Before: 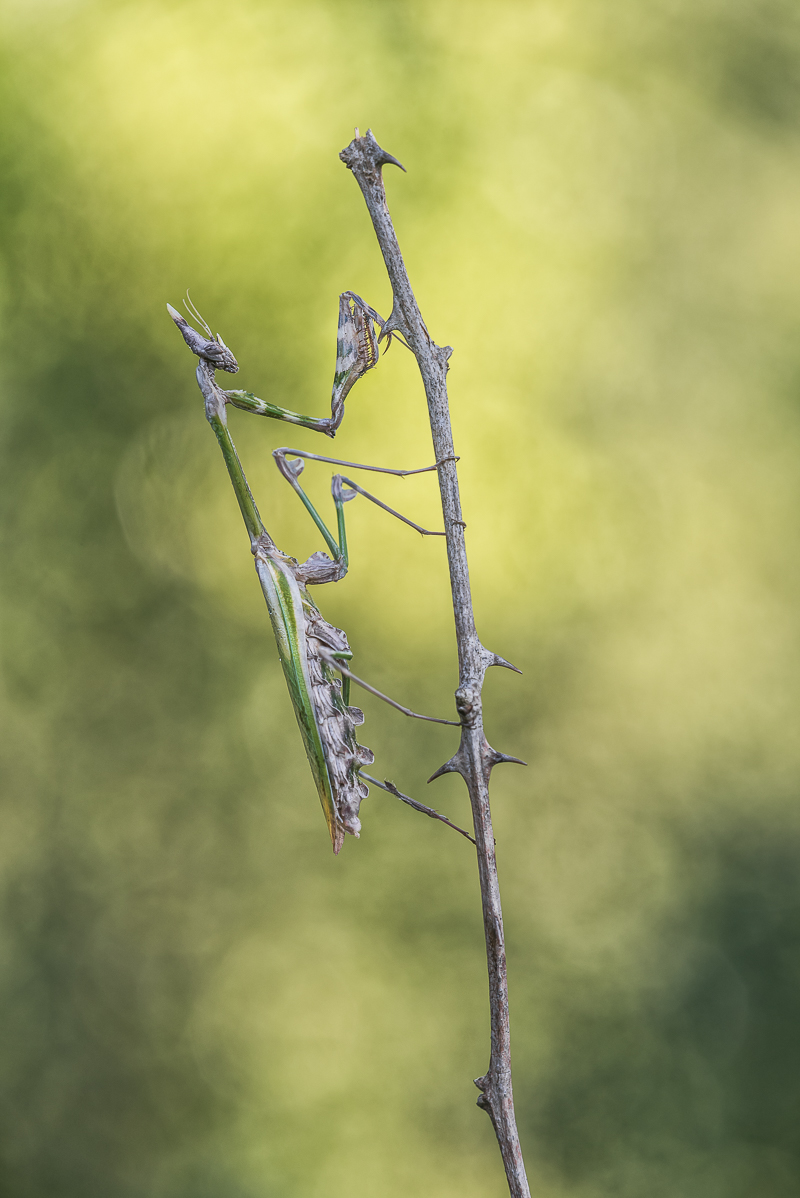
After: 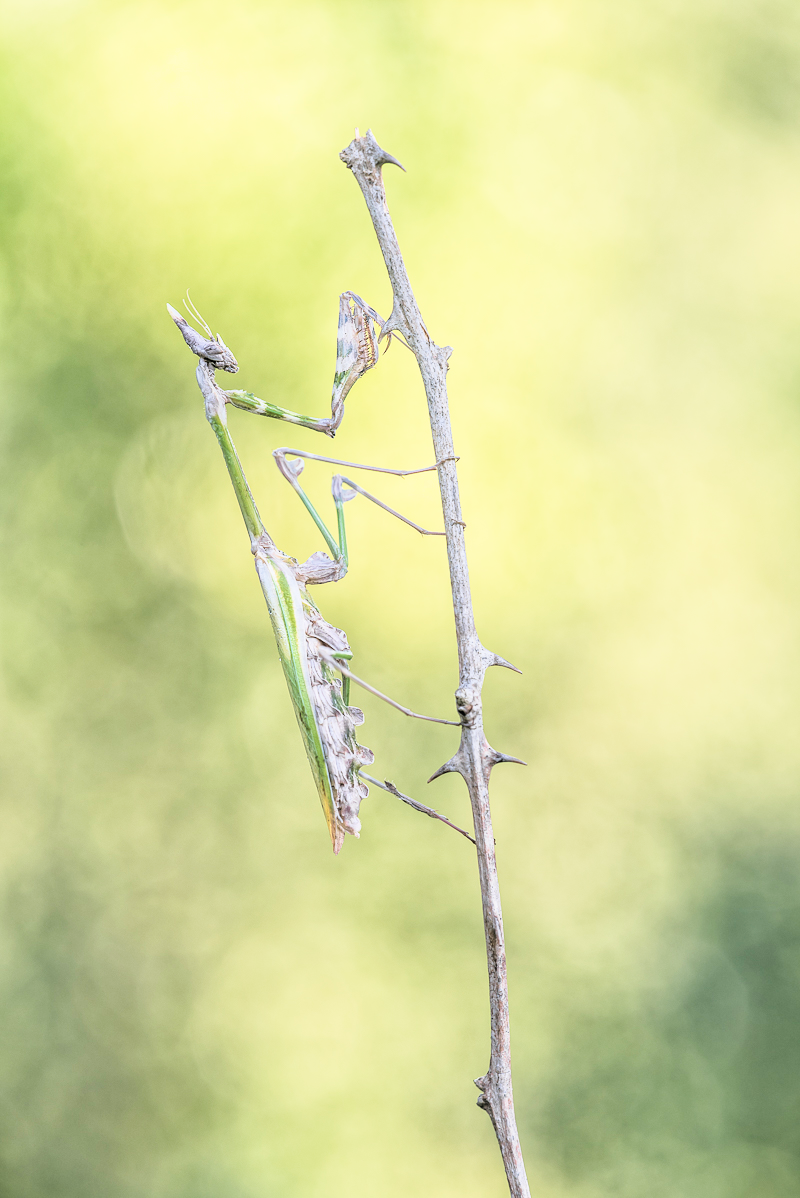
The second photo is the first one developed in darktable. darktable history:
exposure: black level correction 0, exposure 1.904 EV, compensate highlight preservation false
filmic rgb: black relative exposure -2.79 EV, white relative exposure 4.56 EV, hardness 1.69, contrast 1.248
